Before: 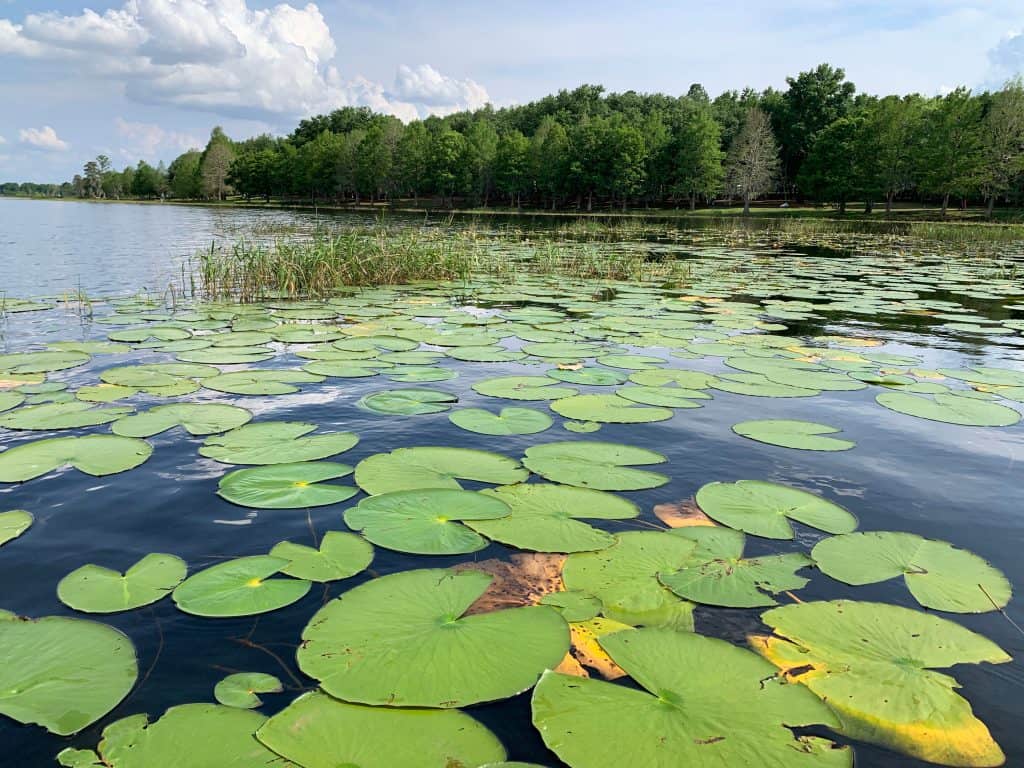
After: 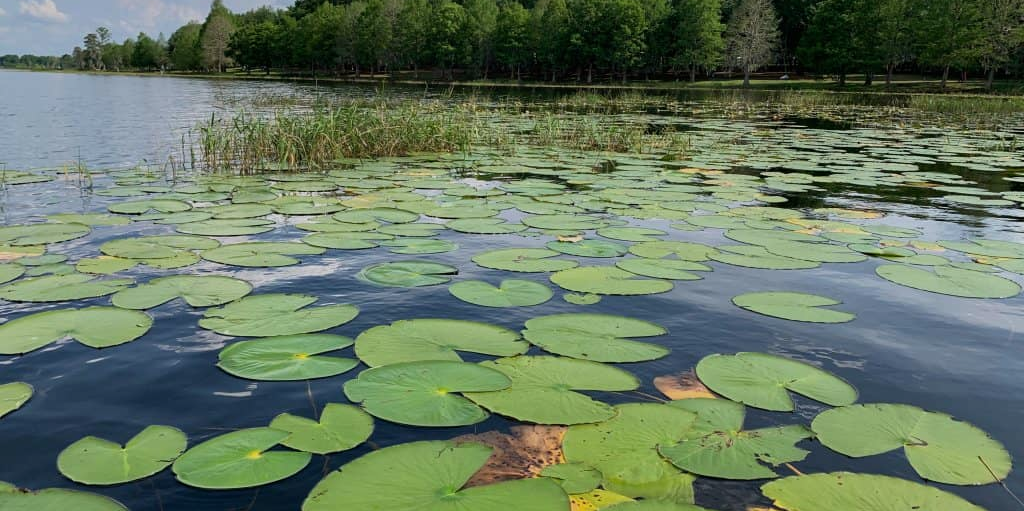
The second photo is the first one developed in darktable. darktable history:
crop: top 16.727%, bottom 16.727%
exposure: exposure -0.462 EV, compensate highlight preservation false
